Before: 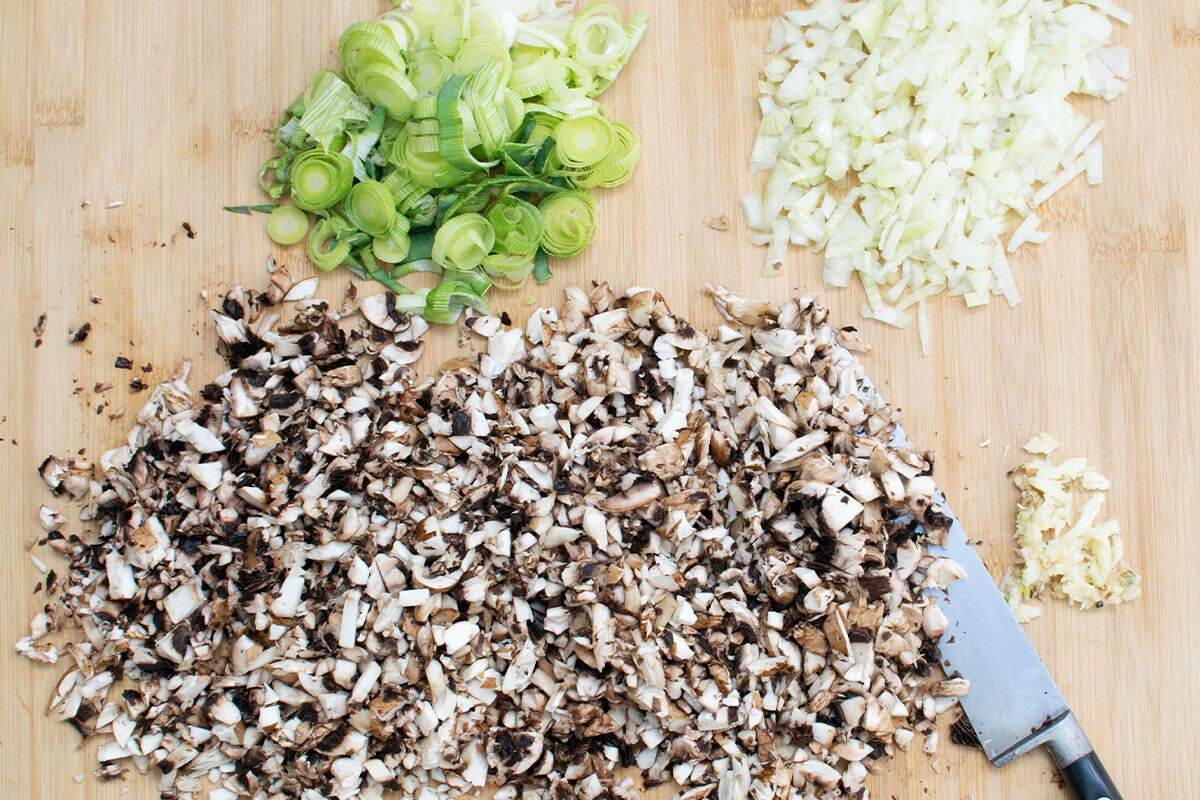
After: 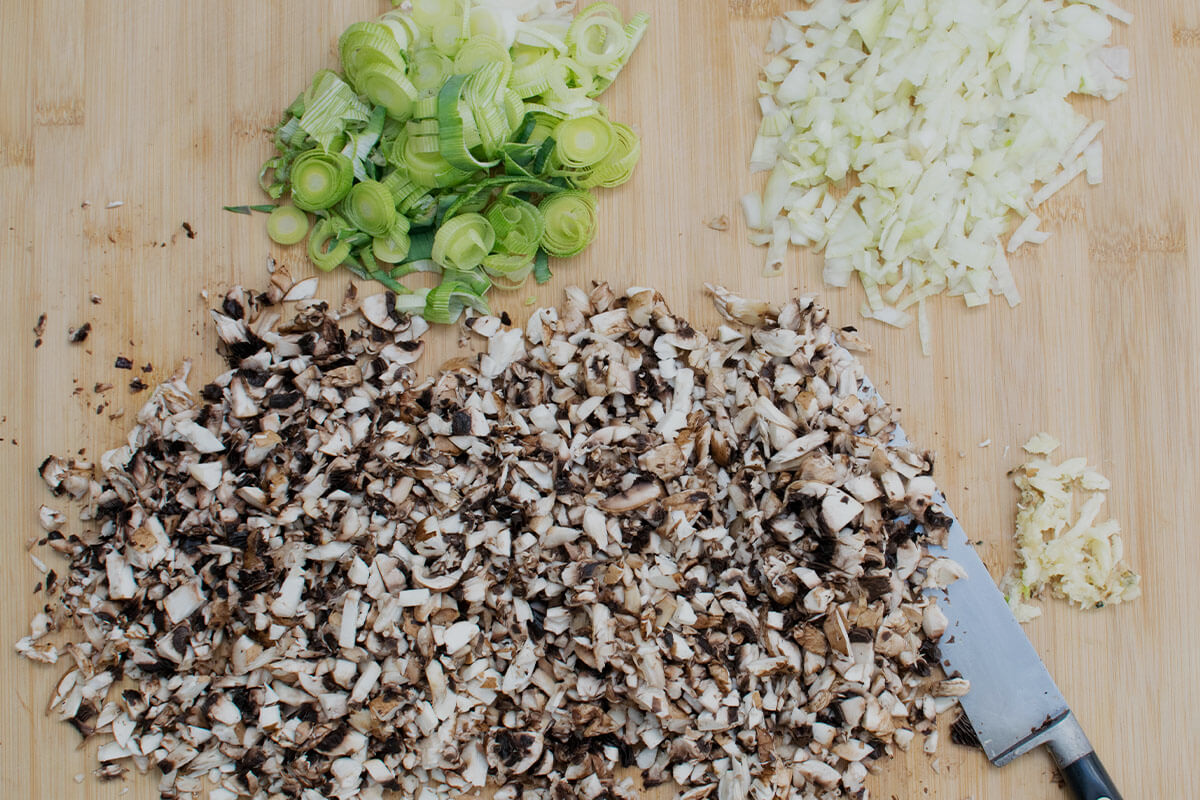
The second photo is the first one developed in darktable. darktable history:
exposure: exposure -0.579 EV, compensate highlight preservation false
